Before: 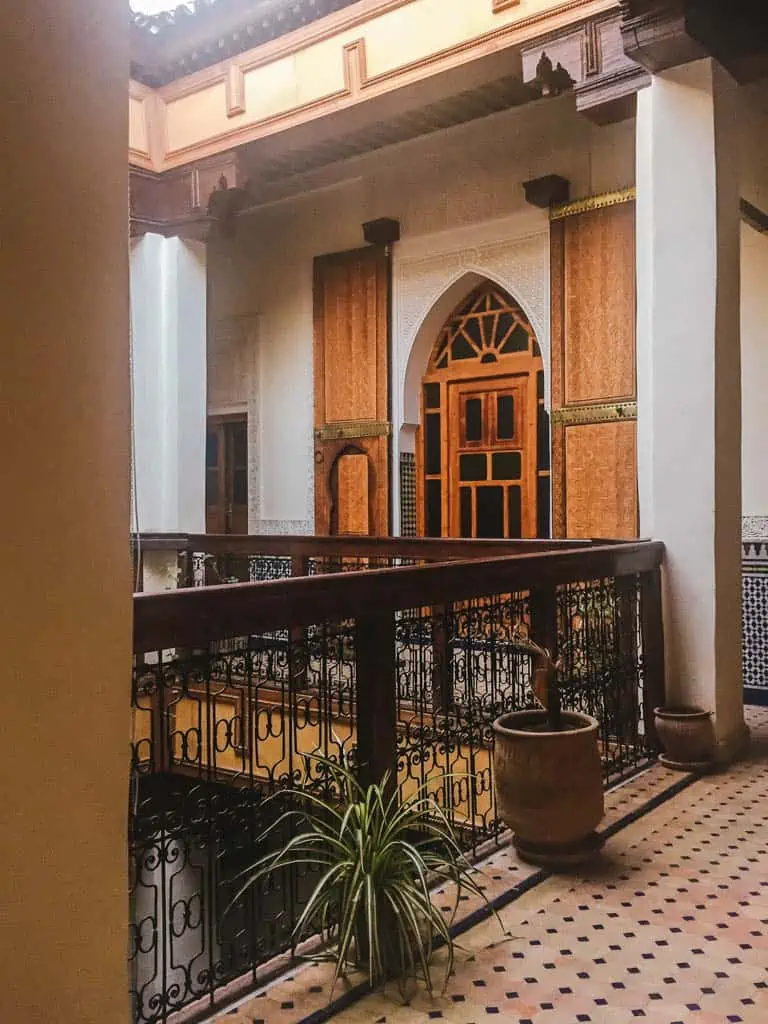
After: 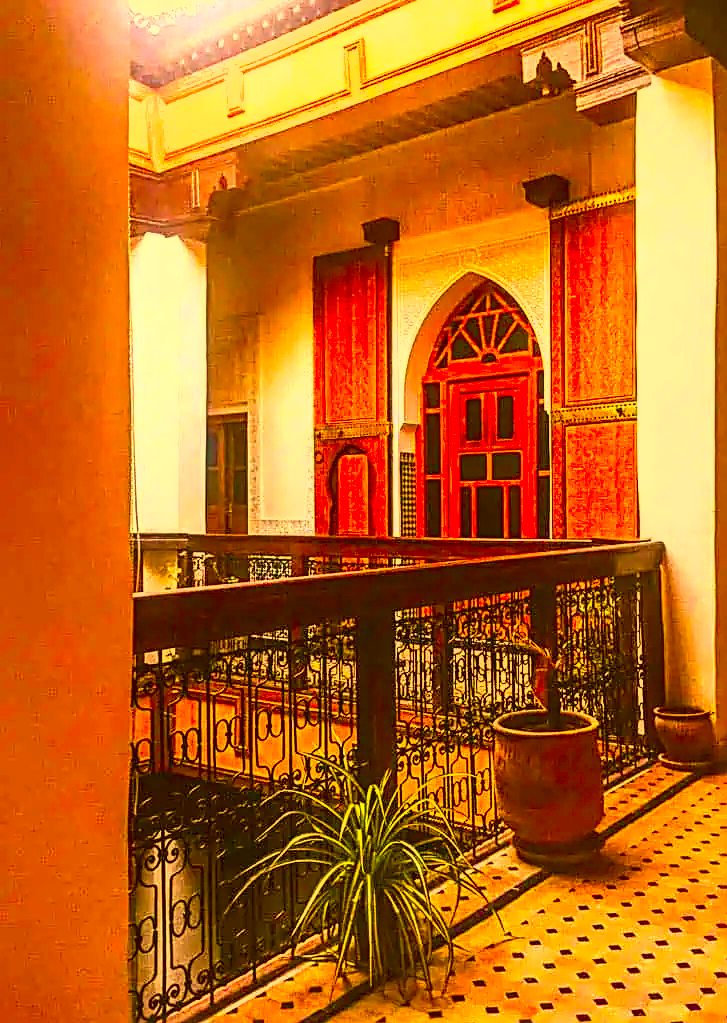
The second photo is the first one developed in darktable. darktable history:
contrast brightness saturation: contrast 0.095, saturation 0.279
crop and rotate: left 0%, right 5.262%
local contrast: detail 130%
shadows and highlights: shadows 53.07, soften with gaussian
exposure: black level correction 0, exposure 0.952 EV, compensate exposure bias true, compensate highlight preservation false
sharpen: radius 2.531, amount 0.629
color correction: highlights a* 11.19, highlights b* 30.06, shadows a* 2.59, shadows b* 17.61, saturation 1.75
